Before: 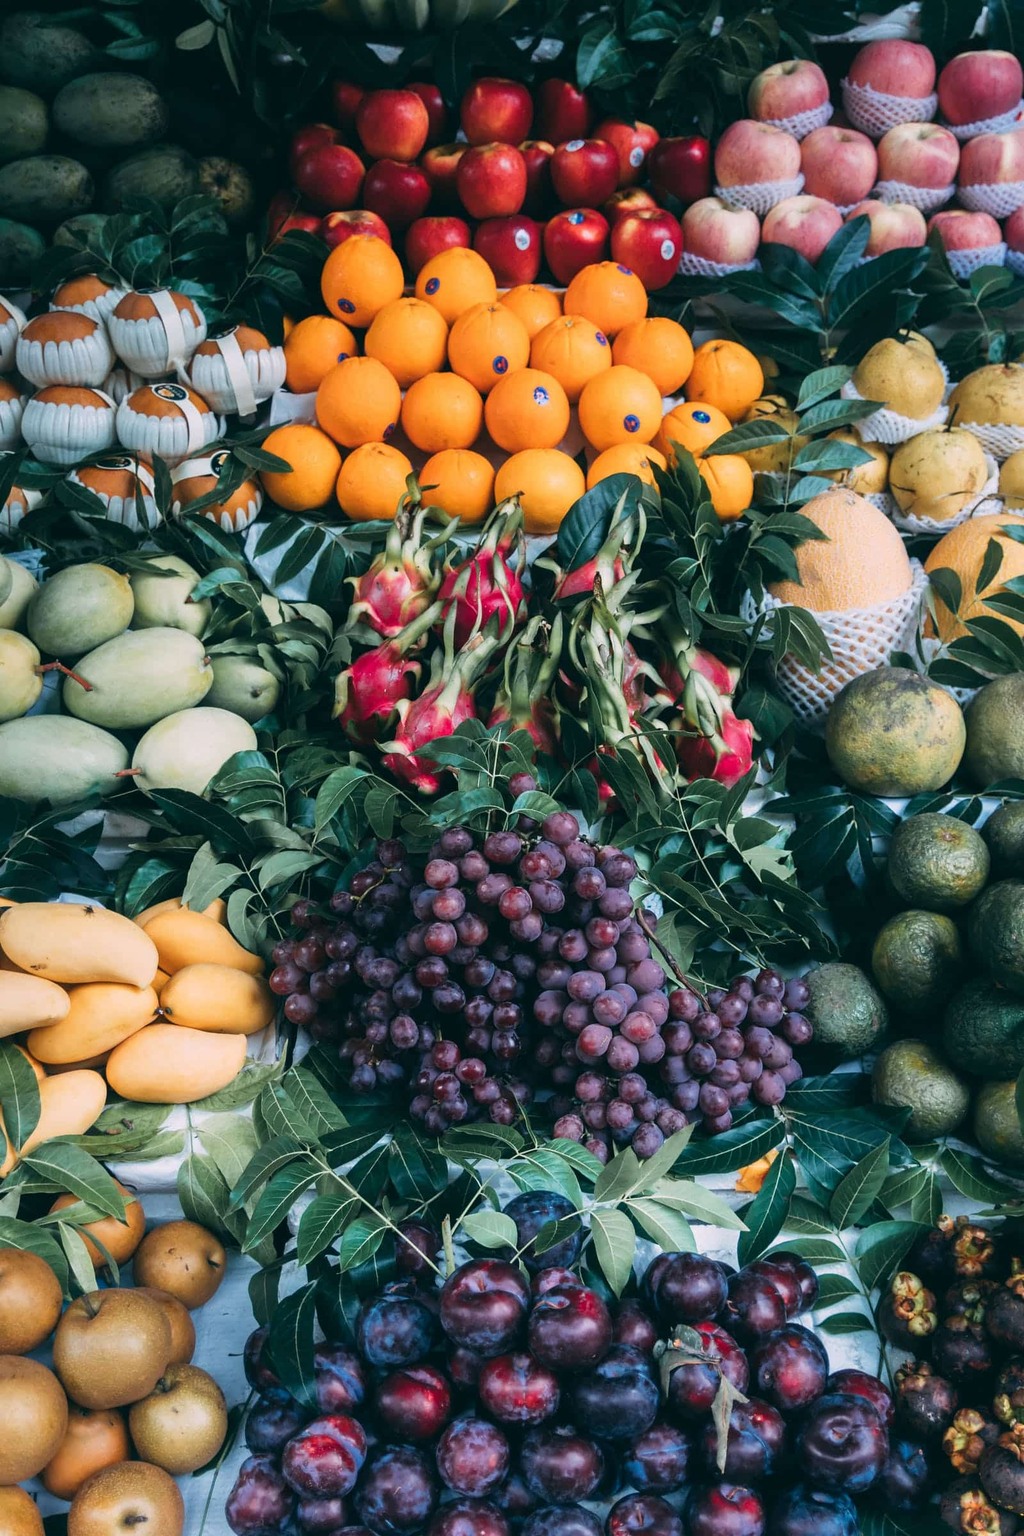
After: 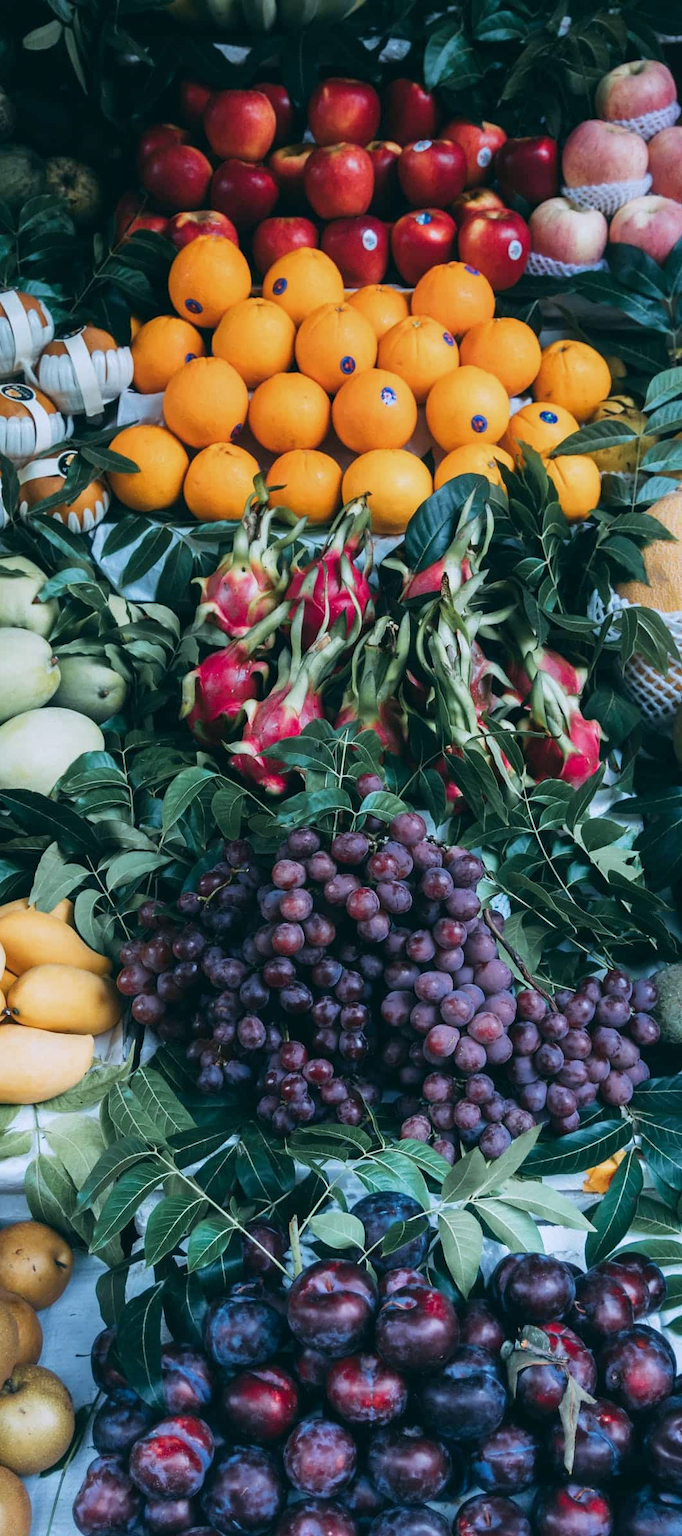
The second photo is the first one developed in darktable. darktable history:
white balance: red 0.925, blue 1.046
crop and rotate: left 15.055%, right 18.278%
